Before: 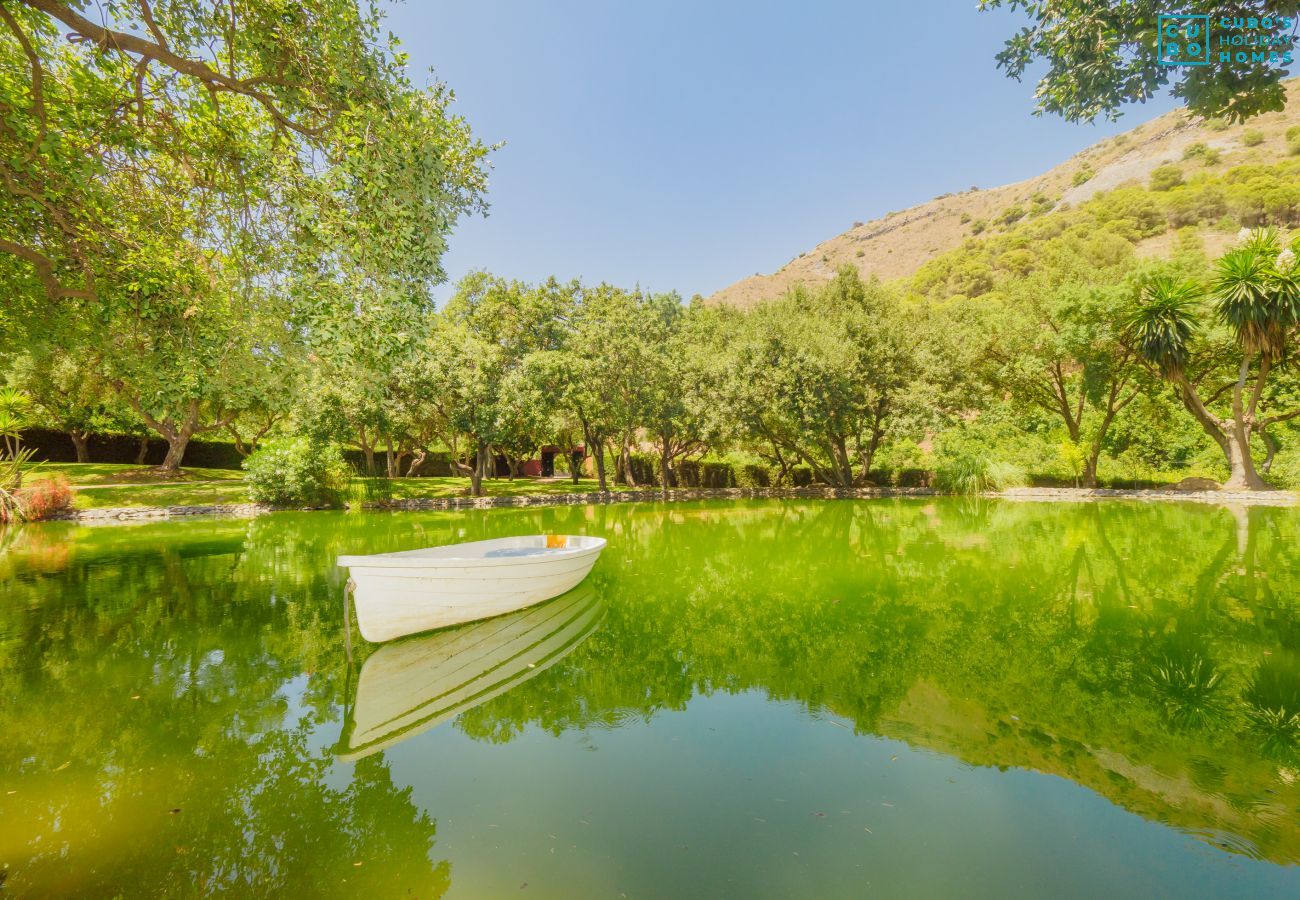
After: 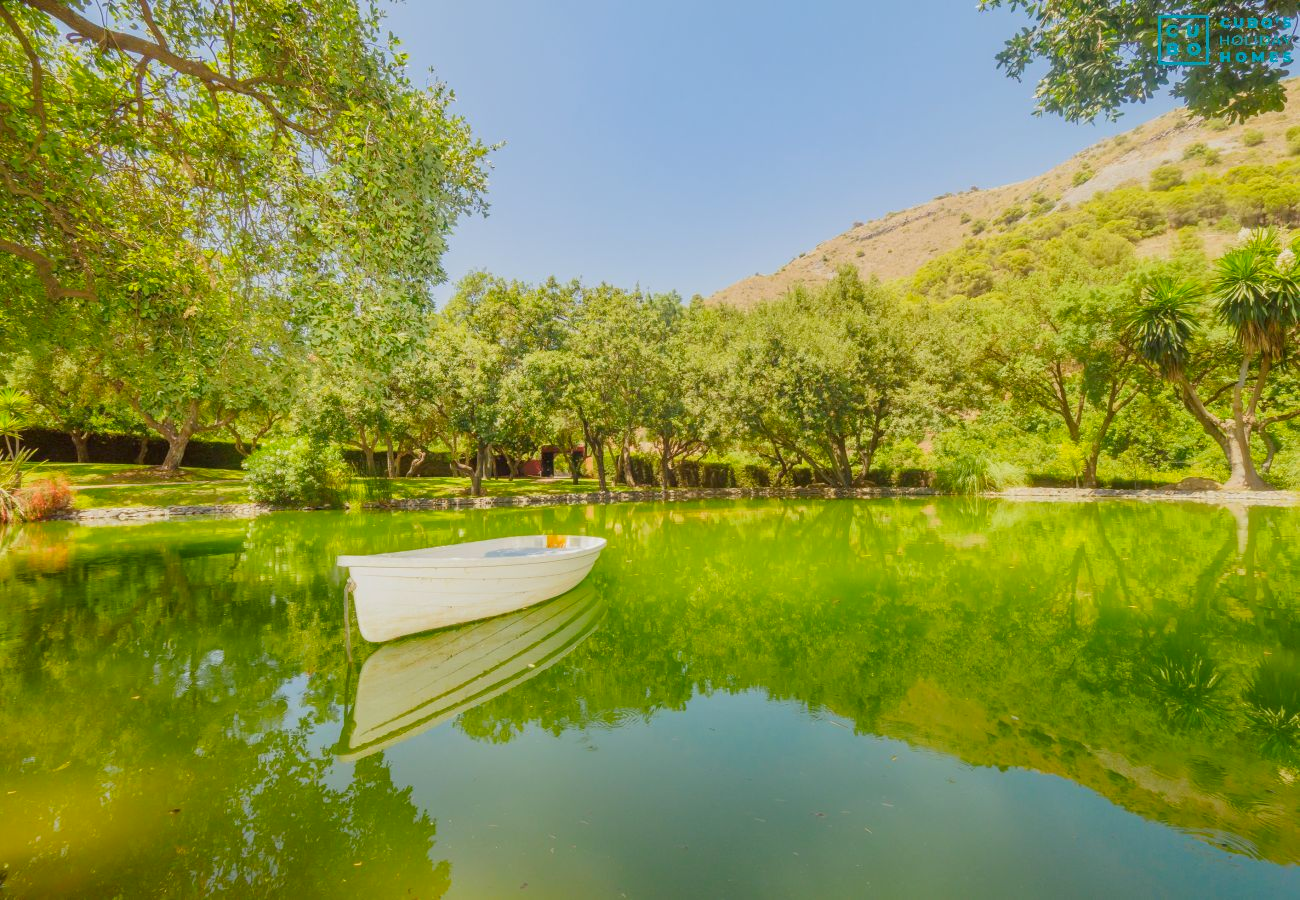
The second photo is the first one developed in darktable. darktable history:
color balance rgb: linear chroma grading › global chroma 14.6%, perceptual saturation grading › global saturation -0.106%, global vibrance -16.734%, contrast -5.968%
